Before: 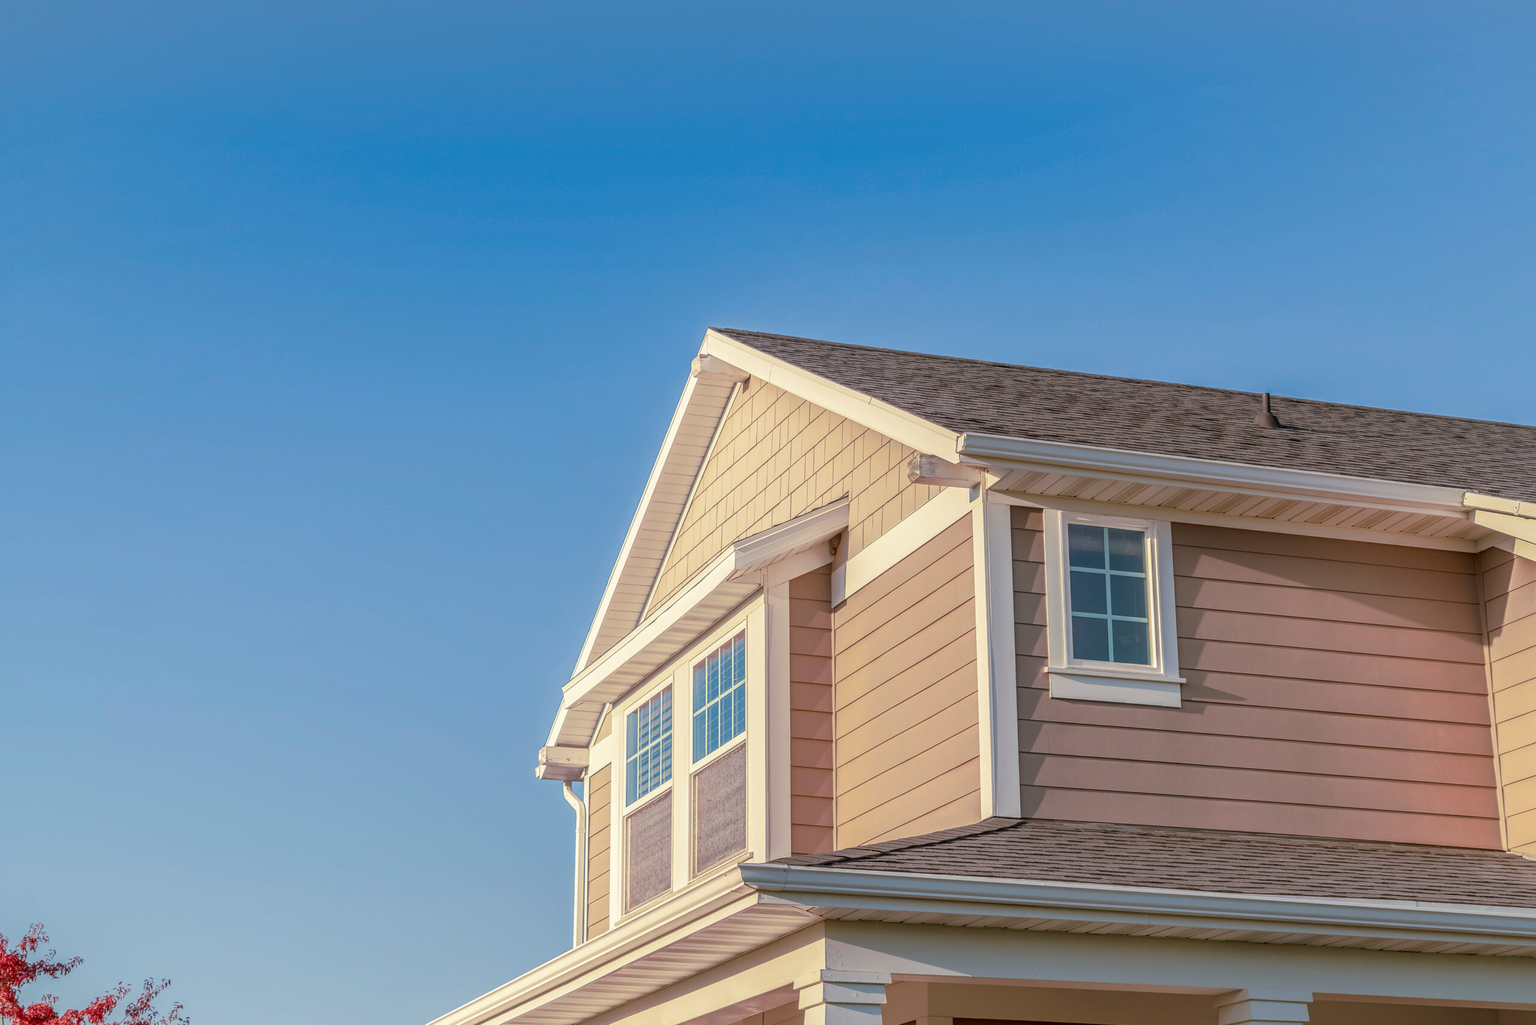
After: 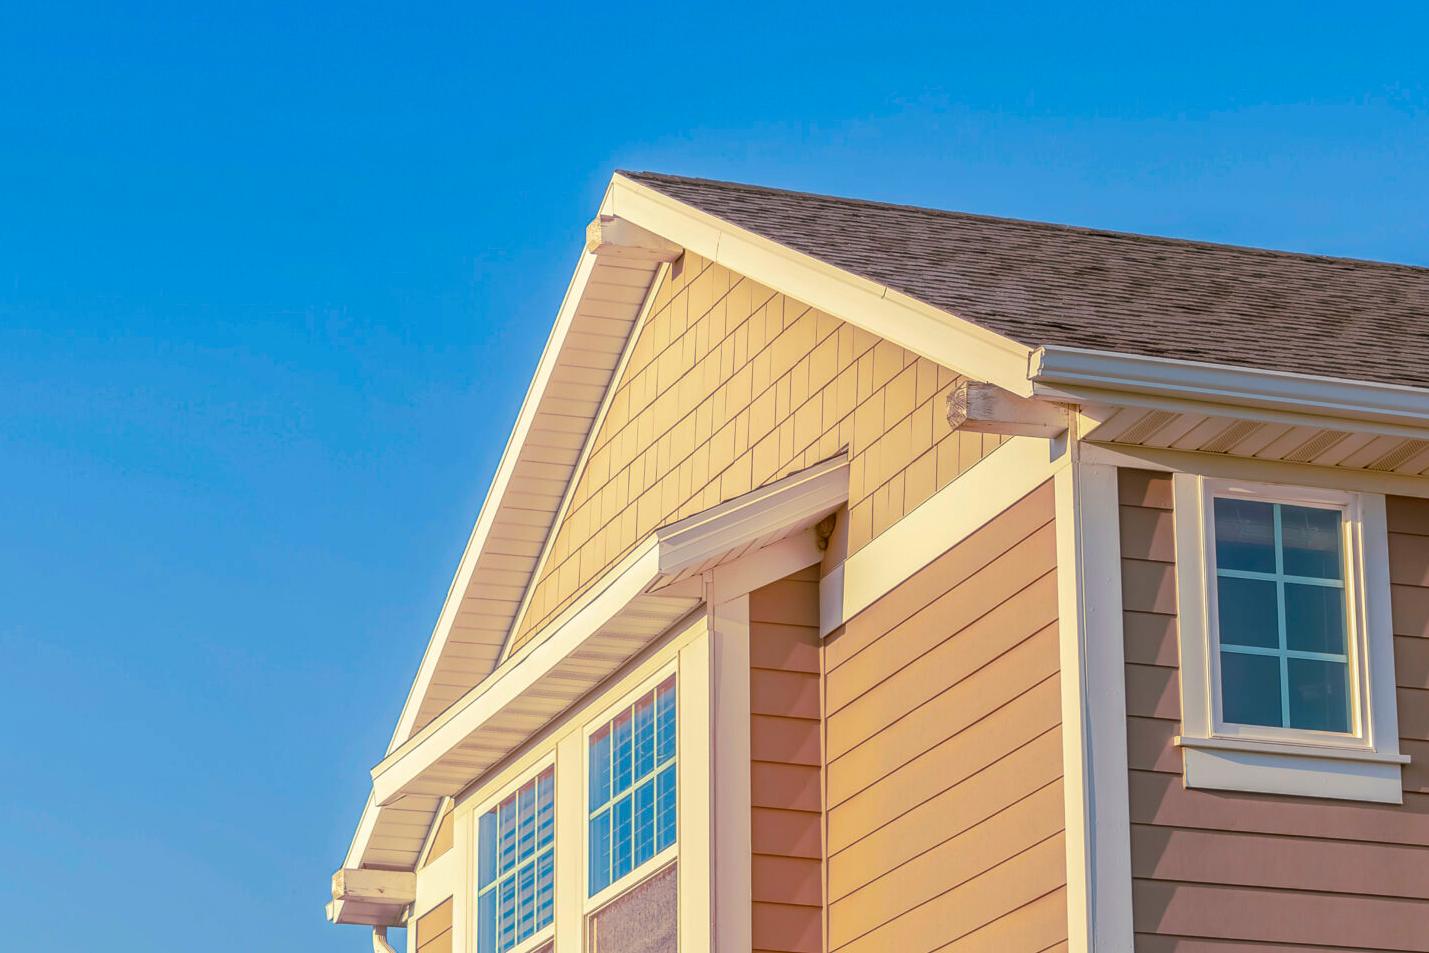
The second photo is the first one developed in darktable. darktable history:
color balance rgb: linear chroma grading › global chroma 15%, perceptual saturation grading › global saturation 30%
crop and rotate: left 22.13%, top 22.054%, right 22.026%, bottom 22.102%
exposure: compensate highlight preservation false
